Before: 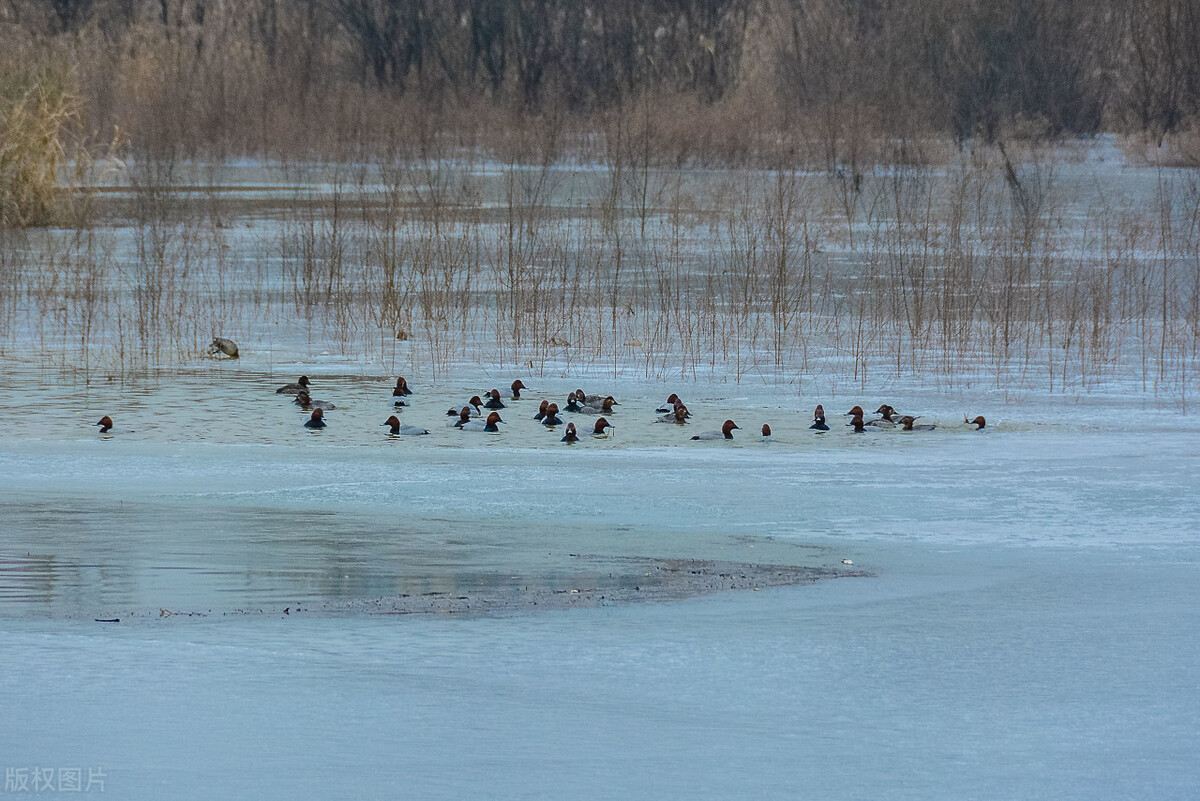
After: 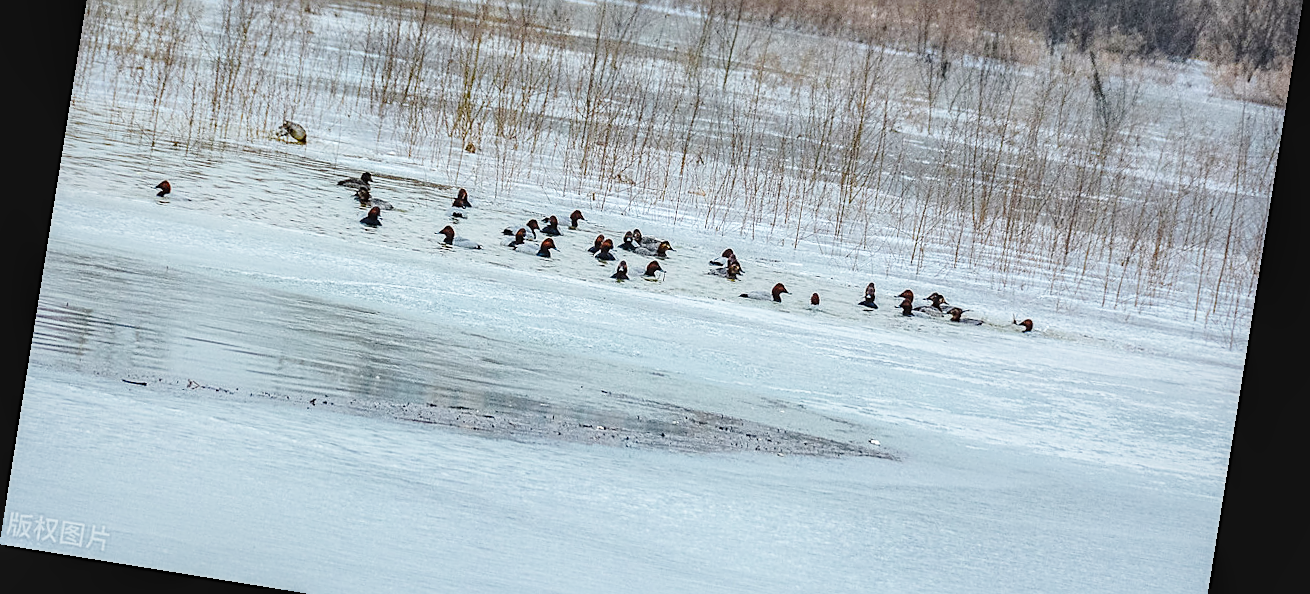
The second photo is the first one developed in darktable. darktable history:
local contrast: highlights 25%, shadows 75%, midtone range 0.75
color zones: curves: ch0 [(0, 0.511) (0.143, 0.531) (0.286, 0.56) (0.429, 0.5) (0.571, 0.5) (0.714, 0.5) (0.857, 0.5) (1, 0.5)]; ch1 [(0, 0.525) (0.143, 0.705) (0.286, 0.715) (0.429, 0.35) (0.571, 0.35) (0.714, 0.35) (0.857, 0.4) (1, 0.4)]; ch2 [(0, 0.572) (0.143, 0.512) (0.286, 0.473) (0.429, 0.45) (0.571, 0.5) (0.714, 0.5) (0.857, 0.518) (1, 0.518)]
exposure: black level correction -0.008, exposure 0.067 EV, compensate highlight preservation false
base curve: curves: ch0 [(0, 0) (0.028, 0.03) (0.121, 0.232) (0.46, 0.748) (0.859, 0.968) (1, 1)], preserve colors none
crop and rotate: top 25.357%, bottom 13.942%
rotate and perspective: rotation 9.12°, automatic cropping off
sharpen: amount 0.478
